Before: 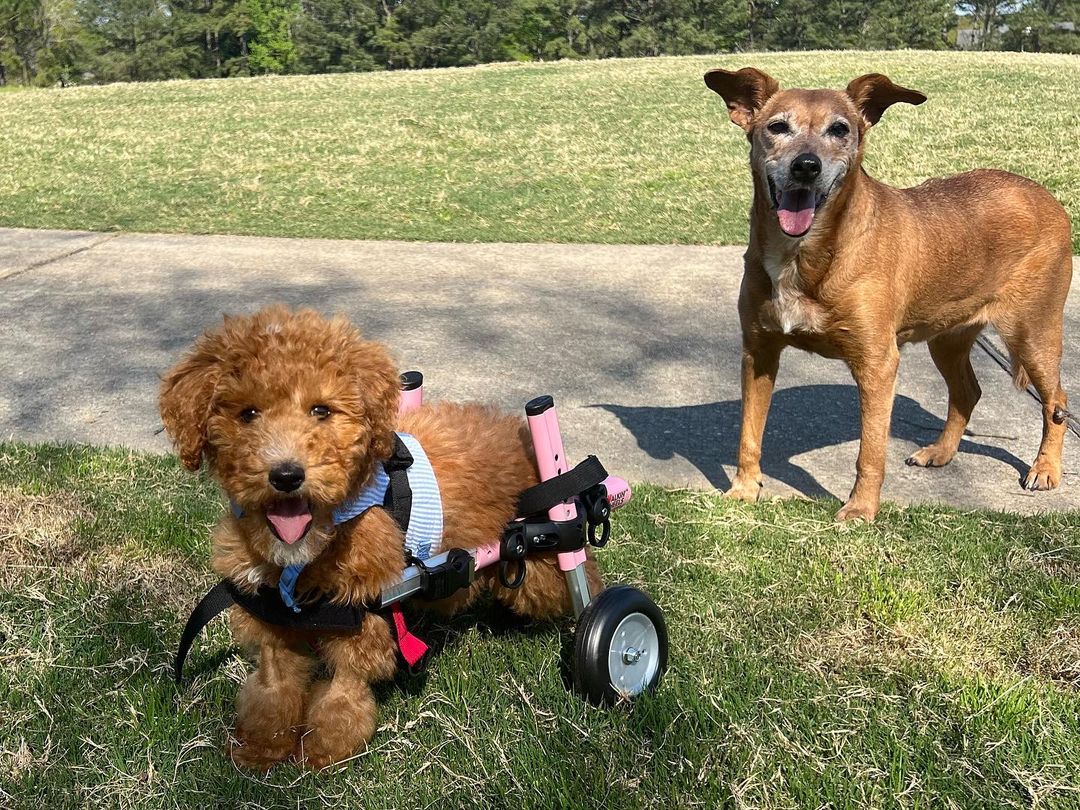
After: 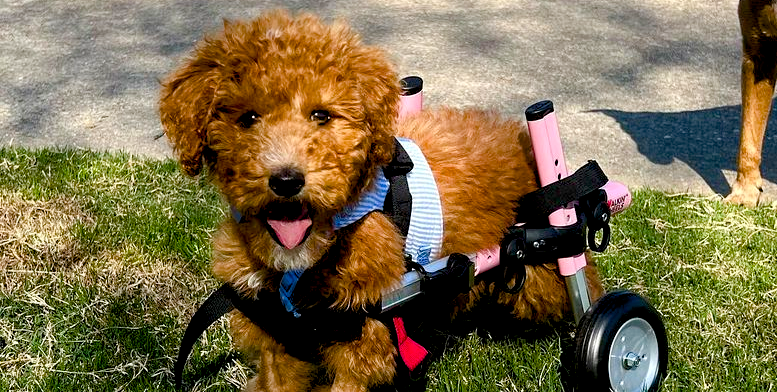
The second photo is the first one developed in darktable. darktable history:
exposure: exposure -0.048 EV, compensate highlight preservation false
color balance rgb: shadows lift › luminance -9.41%, highlights gain › luminance 17.6%, global offset › luminance -1.45%, perceptual saturation grading › highlights -17.77%, perceptual saturation grading › mid-tones 33.1%, perceptual saturation grading › shadows 50.52%, global vibrance 24.22%
crop: top 36.498%, right 27.964%, bottom 14.995%
